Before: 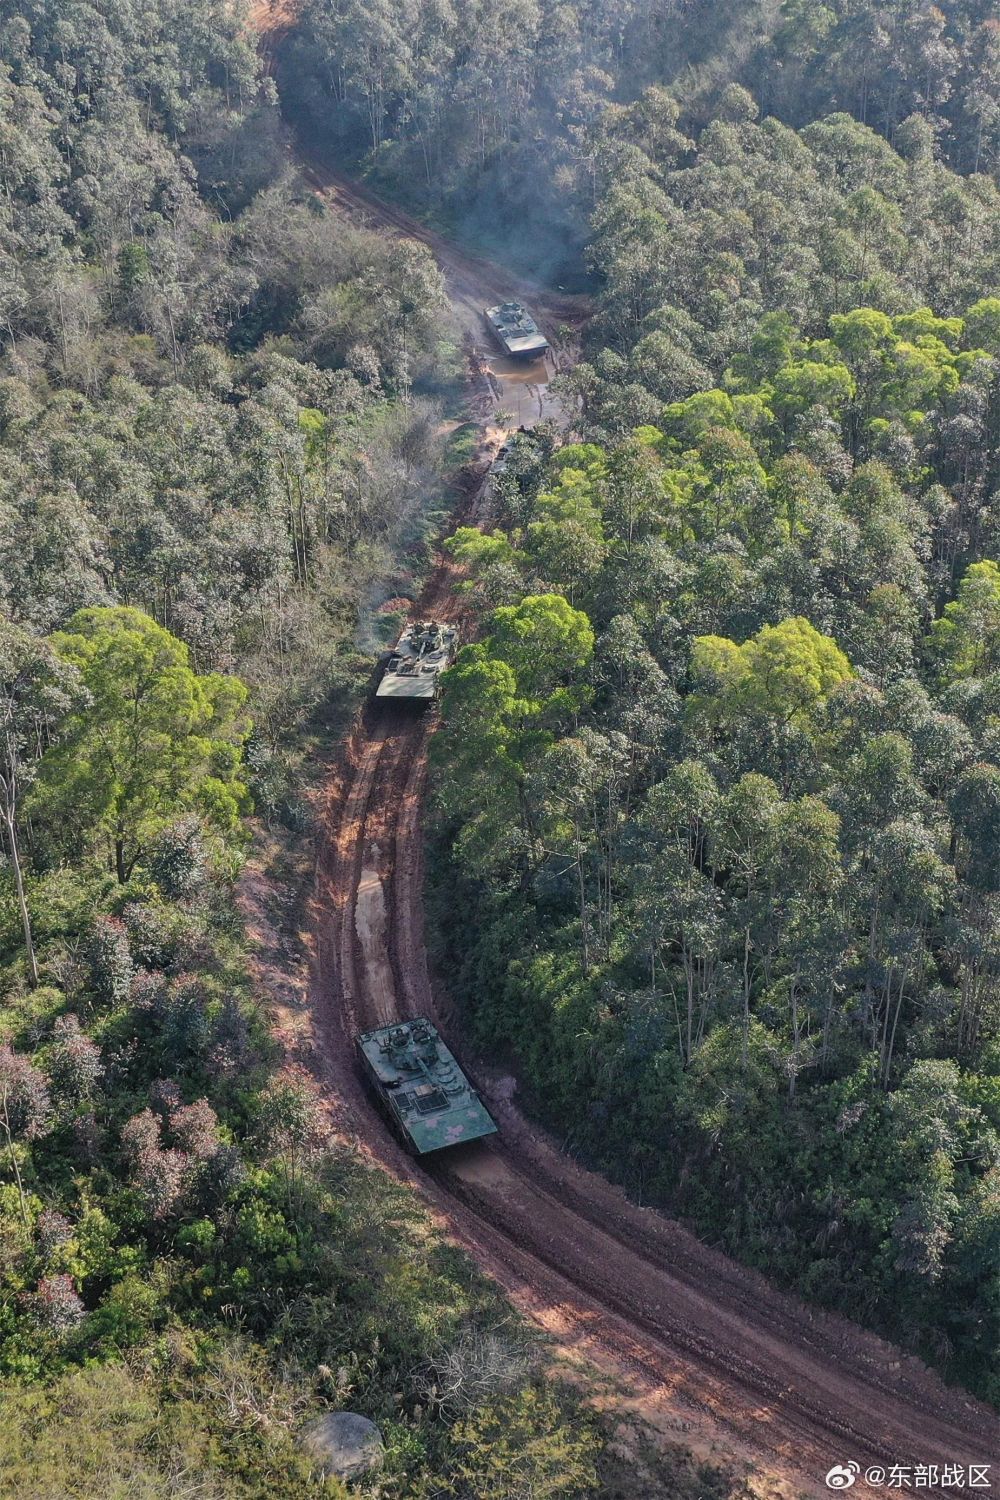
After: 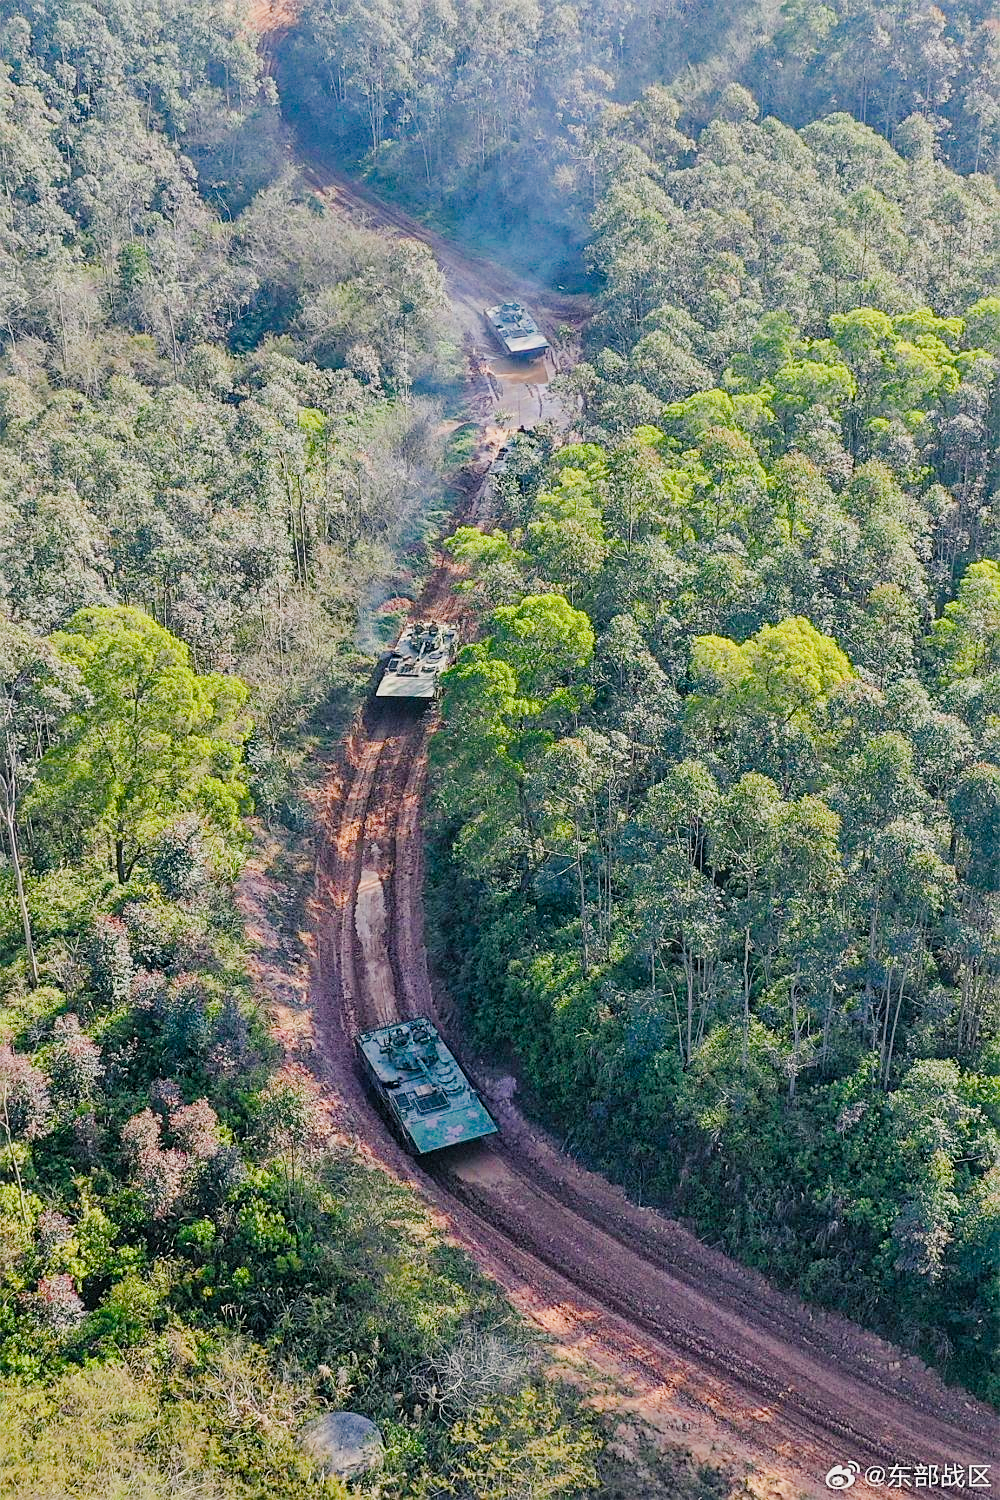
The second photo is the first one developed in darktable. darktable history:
sharpen: on, module defaults
exposure: black level correction 0, exposure 0.947 EV, compensate highlight preservation false
color balance rgb: shadows lift › luminance -8.051%, shadows lift › chroma 2.278%, shadows lift › hue 201.17°, linear chroma grading › global chroma 15.093%, perceptual saturation grading › global saturation 27.197%, perceptual saturation grading › highlights -28.115%, perceptual saturation grading › mid-tones 15.258%, perceptual saturation grading › shadows 33.37%
filmic rgb: black relative exposure -7.31 EV, white relative exposure 5.07 EV, hardness 3.21
